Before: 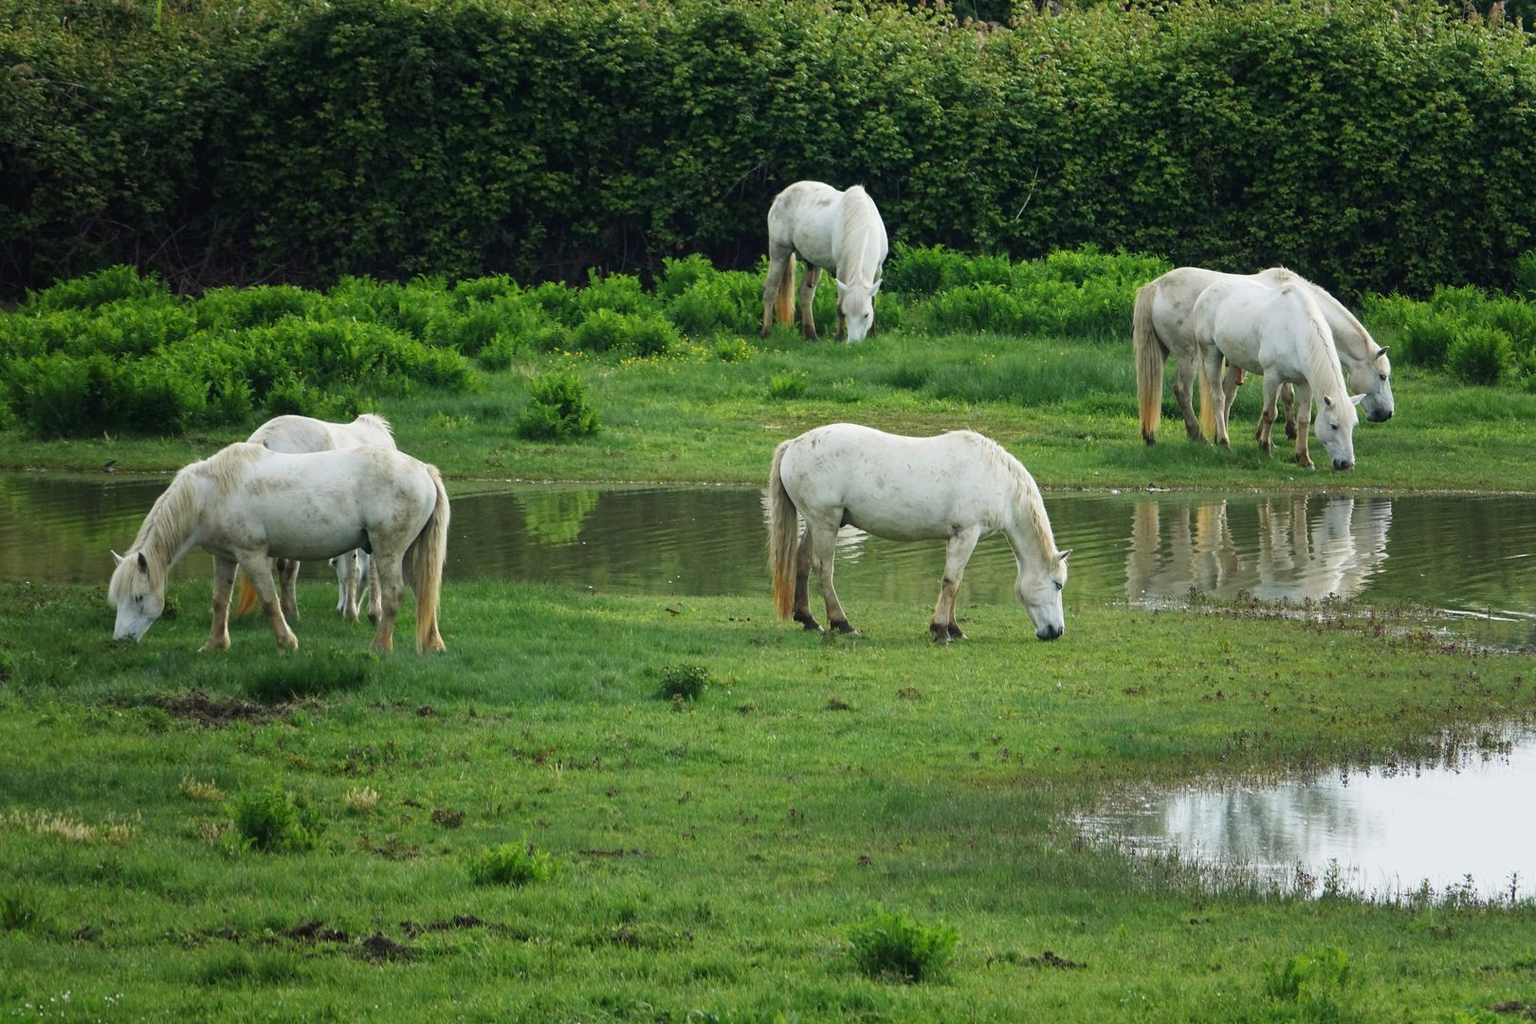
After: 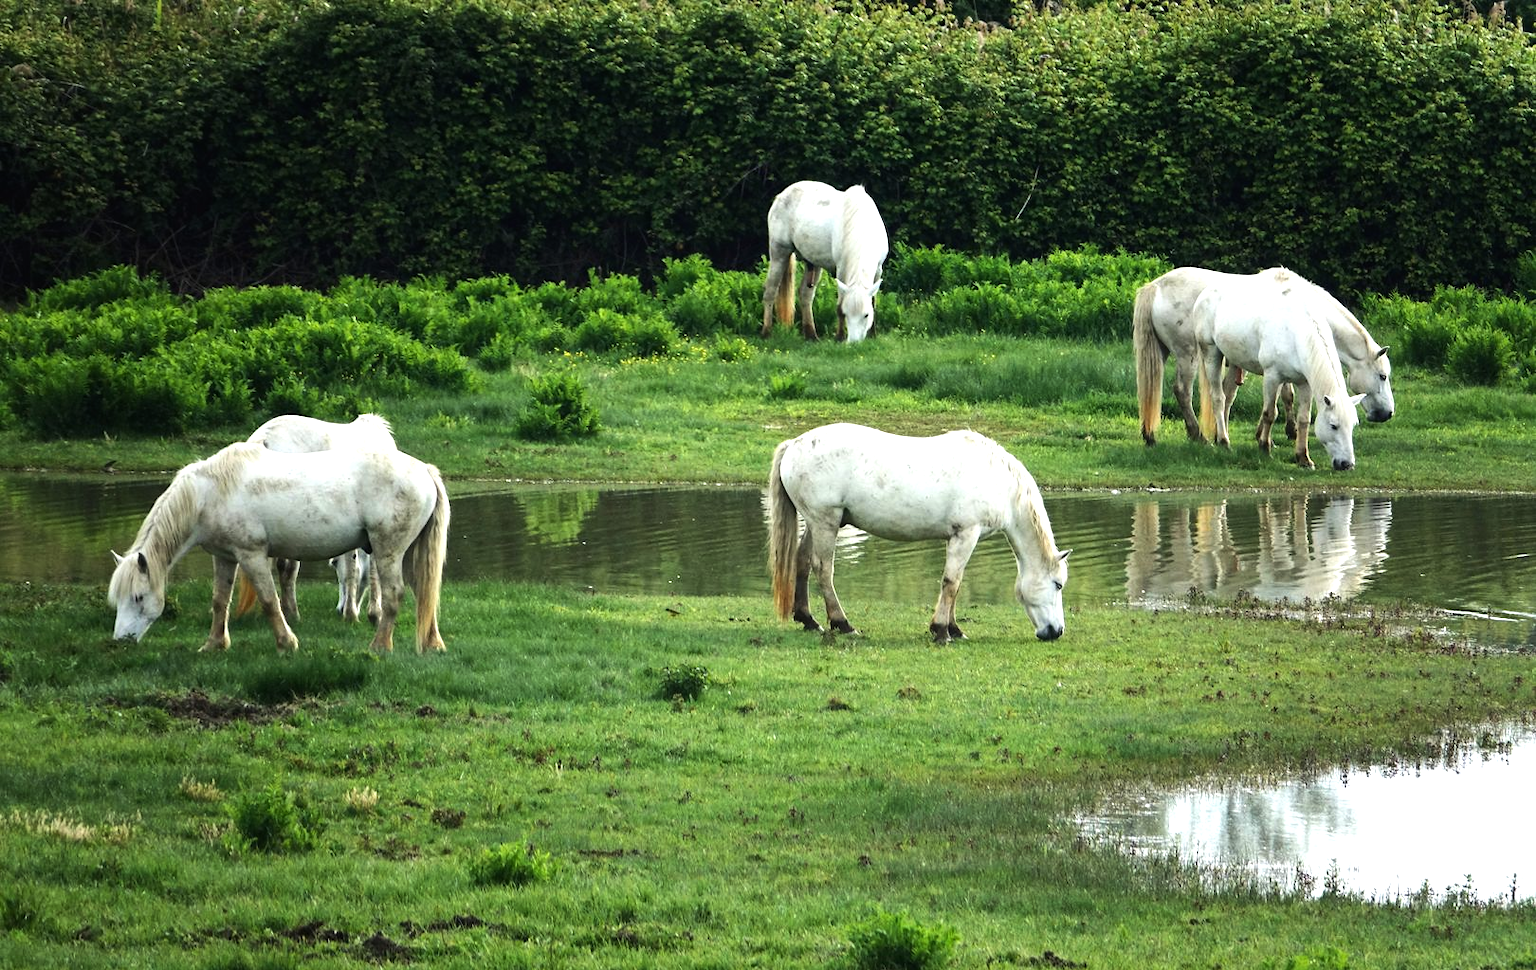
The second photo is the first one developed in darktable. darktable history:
crop and rotate: top 0%, bottom 5.097%
tone equalizer: -8 EV -0.75 EV, -7 EV -0.7 EV, -6 EV -0.6 EV, -5 EV -0.4 EV, -3 EV 0.4 EV, -2 EV 0.6 EV, -1 EV 0.7 EV, +0 EV 0.75 EV, edges refinement/feathering 500, mask exposure compensation -1.57 EV, preserve details no
exposure: exposure 0.2 EV, compensate highlight preservation false
